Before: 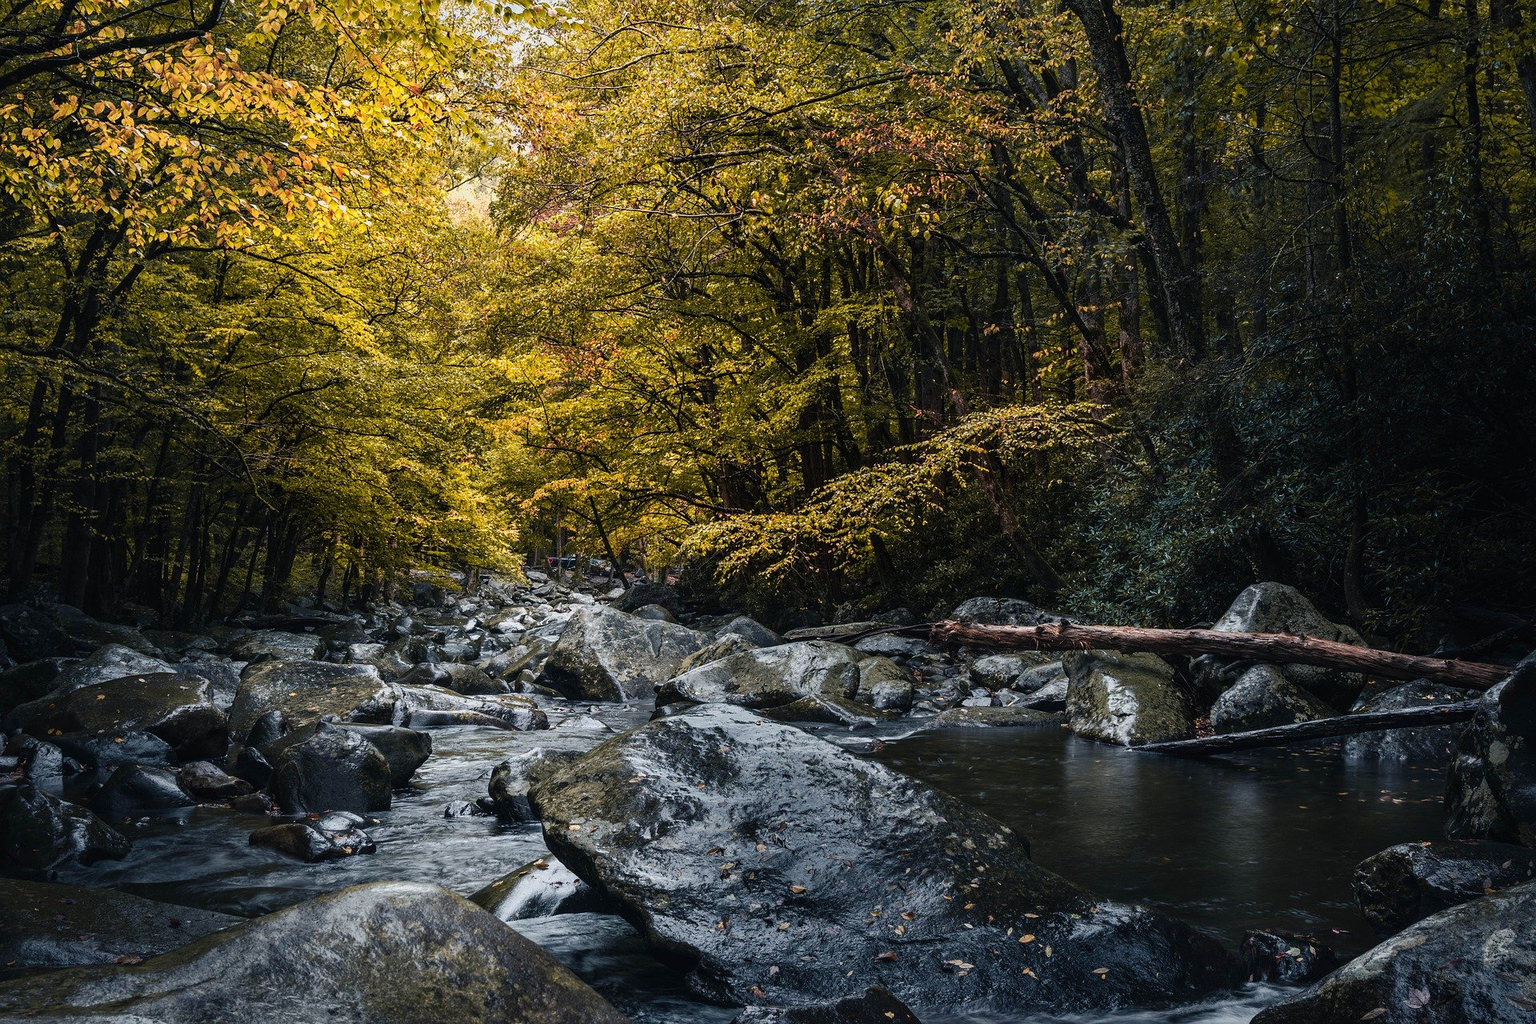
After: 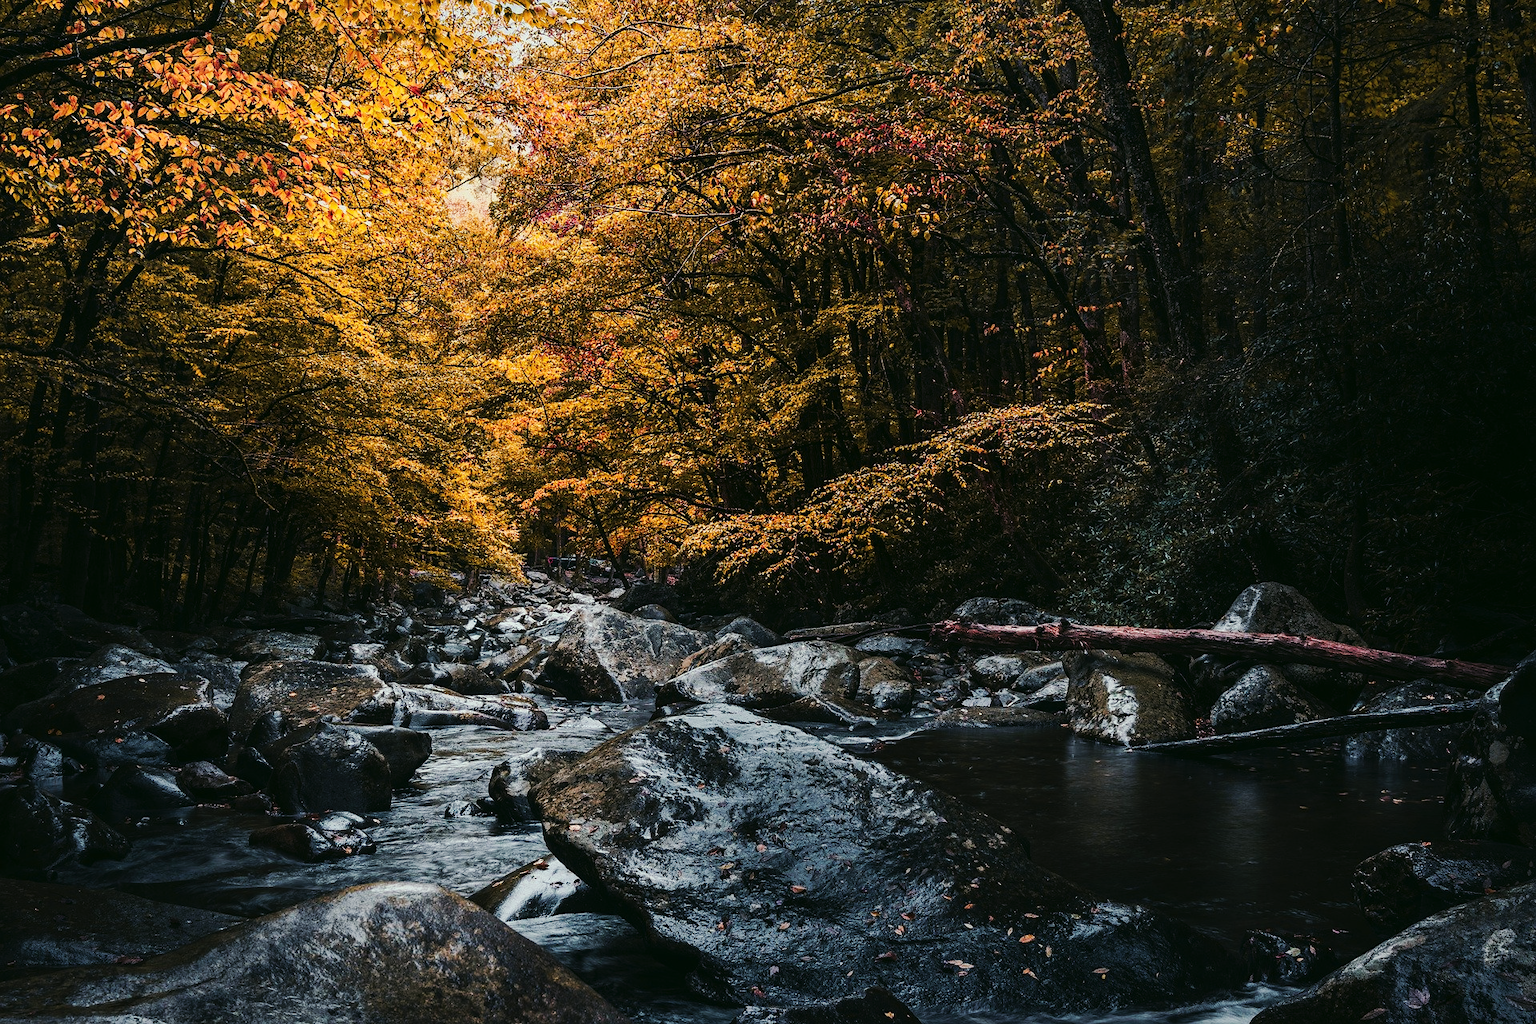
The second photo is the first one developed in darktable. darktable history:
tone curve: curves: ch0 [(0, 0) (0.003, 0.003) (0.011, 0.009) (0.025, 0.018) (0.044, 0.028) (0.069, 0.038) (0.1, 0.049) (0.136, 0.062) (0.177, 0.089) (0.224, 0.123) (0.277, 0.165) (0.335, 0.223) (0.399, 0.293) (0.468, 0.385) (0.543, 0.497) (0.623, 0.613) (0.709, 0.716) (0.801, 0.802) (0.898, 0.887) (1, 1)], preserve colors none
color look up table: target L [97.51, 98.92, 91.71, 94.96, 97.15, 92.63, 93.38, 86.35, 73.8, 80.78, 71.33, 60.03, 53, 53.45, 38.32, 23.35, 200.53, 94.42, 70.44, 73.46, 49.33, 54.89, 54.01, 51.81, 43.26, 38.65, 34.37, 13.64, 94.16, 63.63, 76.62, 45.08, 40.96, 49.19, 41.72, 36.5, 37.17, 30.47, 32.32, 22.31, 22.37, 12.13, 1.583, 93.61, 83.36, 83.59, 65.16, 57.64, 50.55], target a [-7.642, -16.01, -2.539, -29.48, -15.75, -48.75, -45.45, -62.96, 9.332, -64.23, -16.24, -37.24, -17.49, -33.14, -23.3, -1.723, 0, 0.504, 33.14, 34.39, 54.36, 51.73, 58.58, 8.478, 47.32, 40.56, 43.08, 34.93, 0.737, 34.66, 0.938, 51.74, 41.4, 3.373, 17.1, 32.68, 44.82, 47.59, -0.264, 43.94, 12.09, 40.23, 7.244, -20.7, -38.2, -48.89, -7.662, -24.72, -7.844], target b [44.31, 64.72, 71.82, 4.493, 82.28, 27.12, 66.16, 67.44, 55.58, 36.02, 32.92, 24.68, 35.73, 34.91, 15.35, 29.86, 0, 13.81, 2.694, 44.85, -12.22, 13.86, 44.79, 26.01, 43.35, 45.46, 16.9, 17.01, -3.432, -38.48, -0.259, -32.33, -71.61, -17.55, -52.71, -15.51, 0.538, -45.8, -0.861, -59.3, -36.31, -37.35, -9.254, -3.725, 5.877, -12.6, -41.97, -1.82, -27.06], num patches 49
